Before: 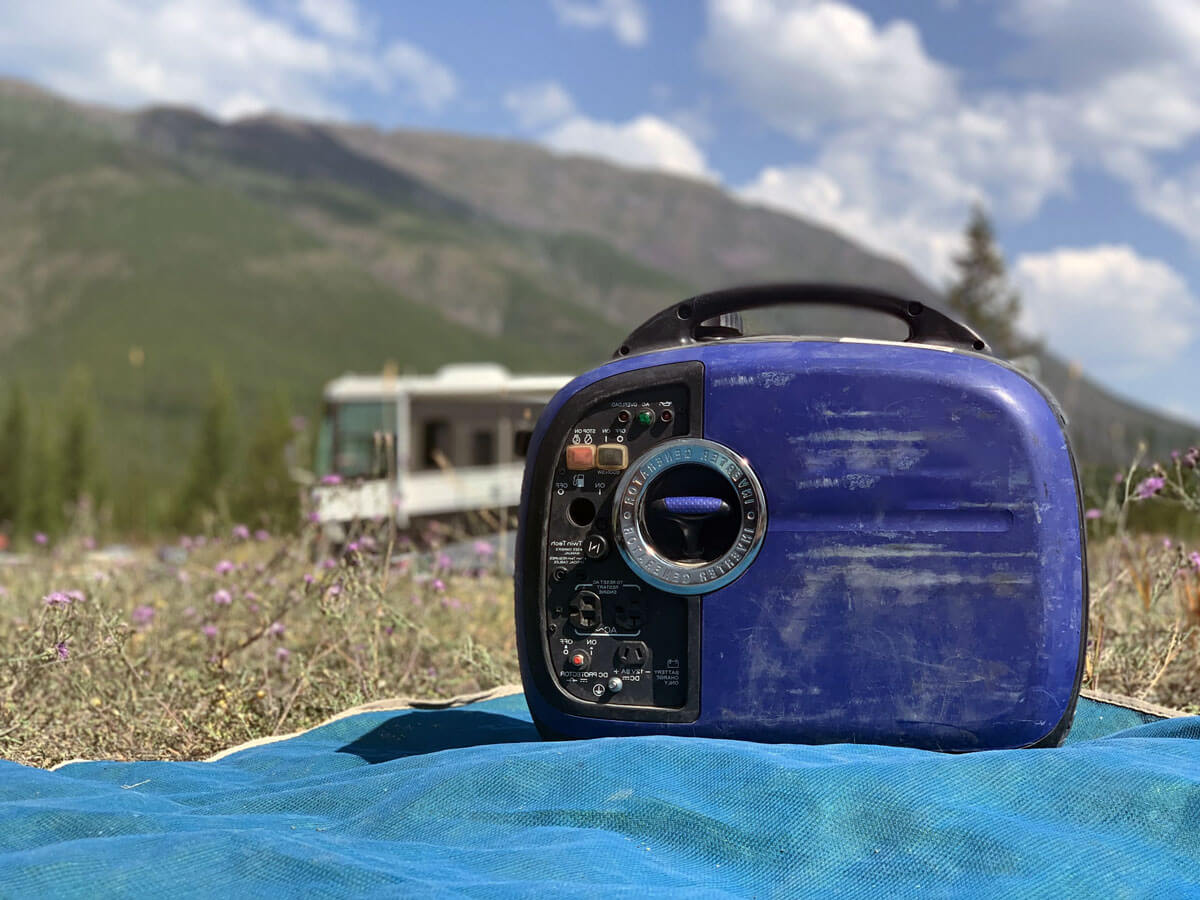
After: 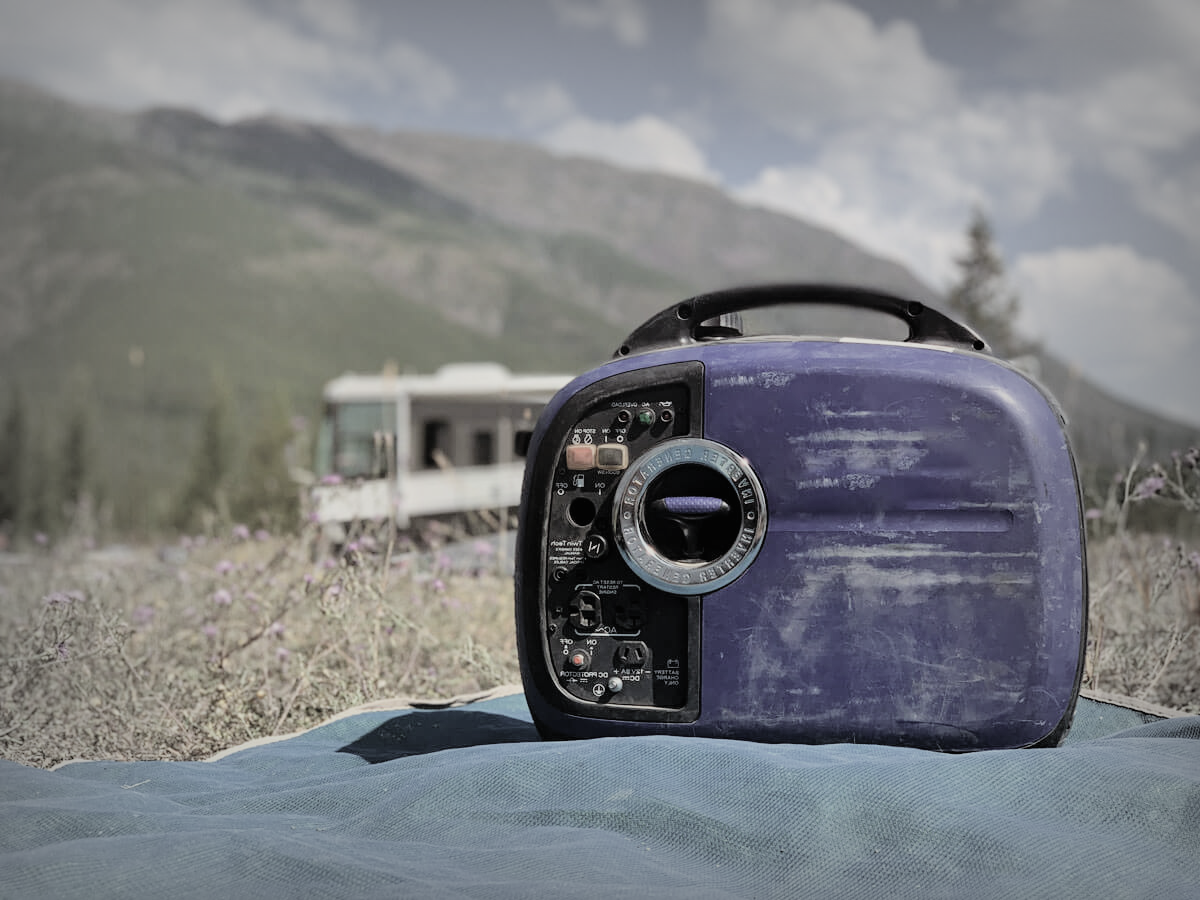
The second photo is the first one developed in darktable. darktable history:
vignetting: fall-off start 53.25%, automatic ratio true, width/height ratio 1.316, shape 0.228
contrast brightness saturation: brightness 0.181, saturation -0.505
filmic rgb: black relative exposure -7.65 EV, white relative exposure 4.56 EV, hardness 3.61, iterations of high-quality reconstruction 0
